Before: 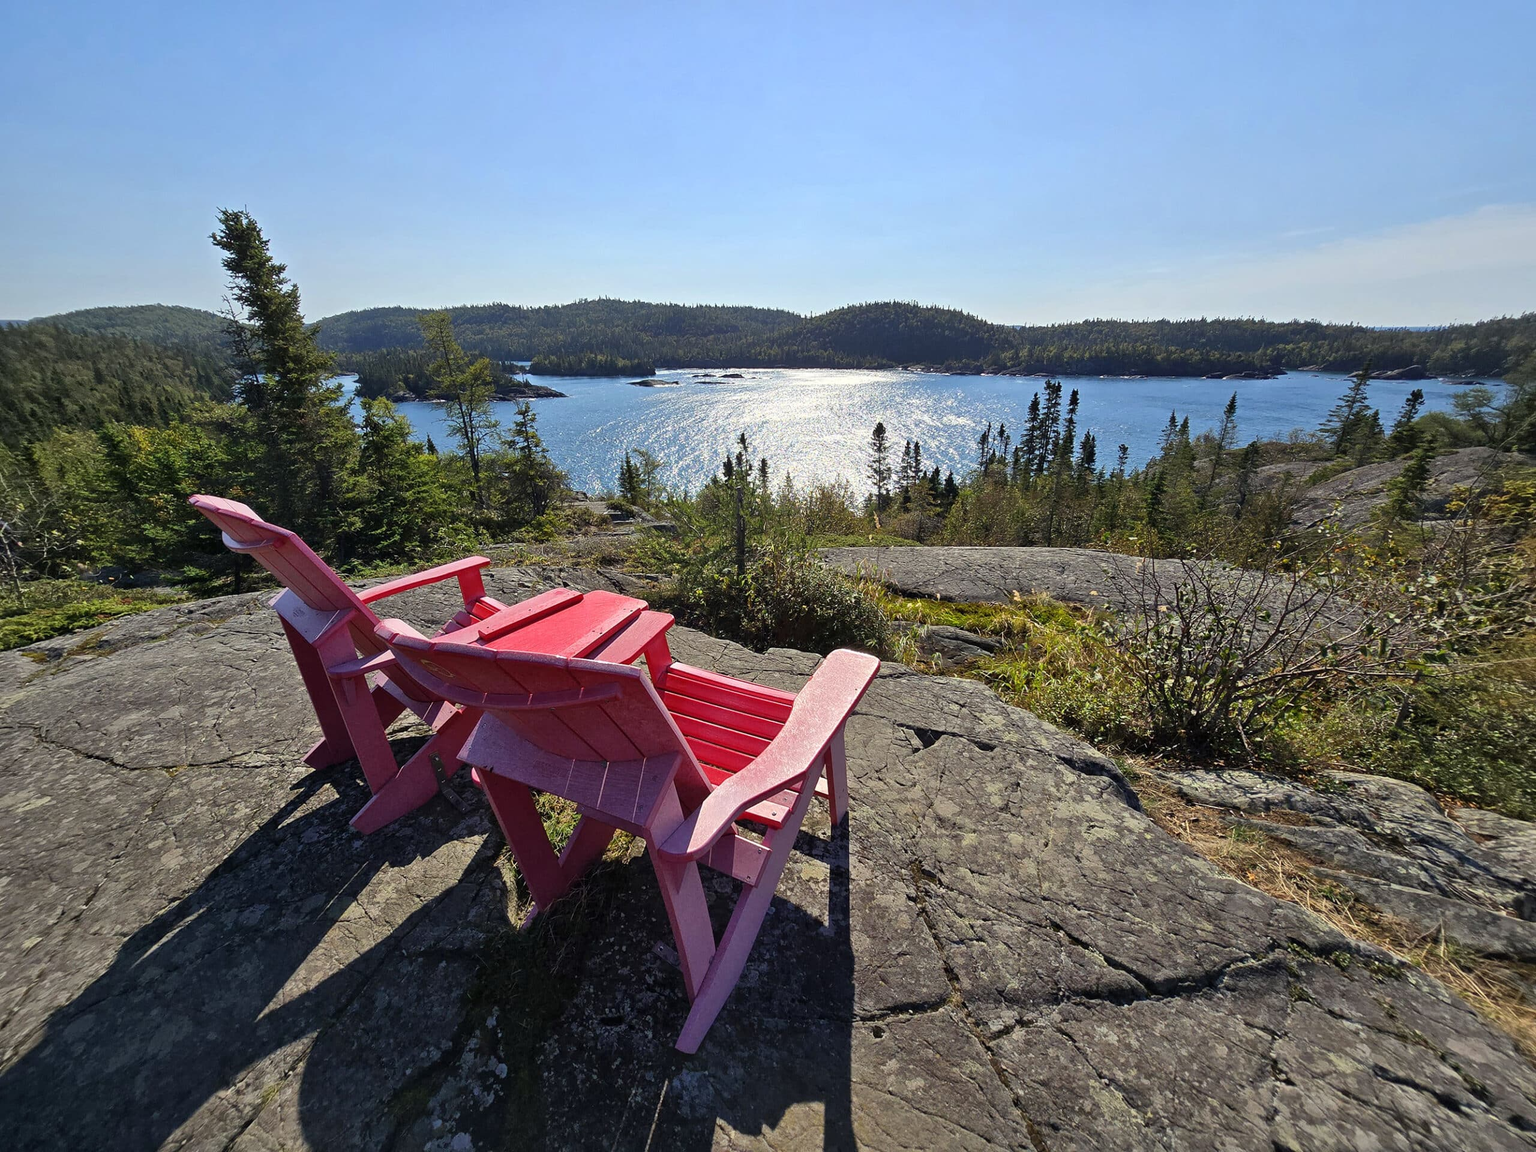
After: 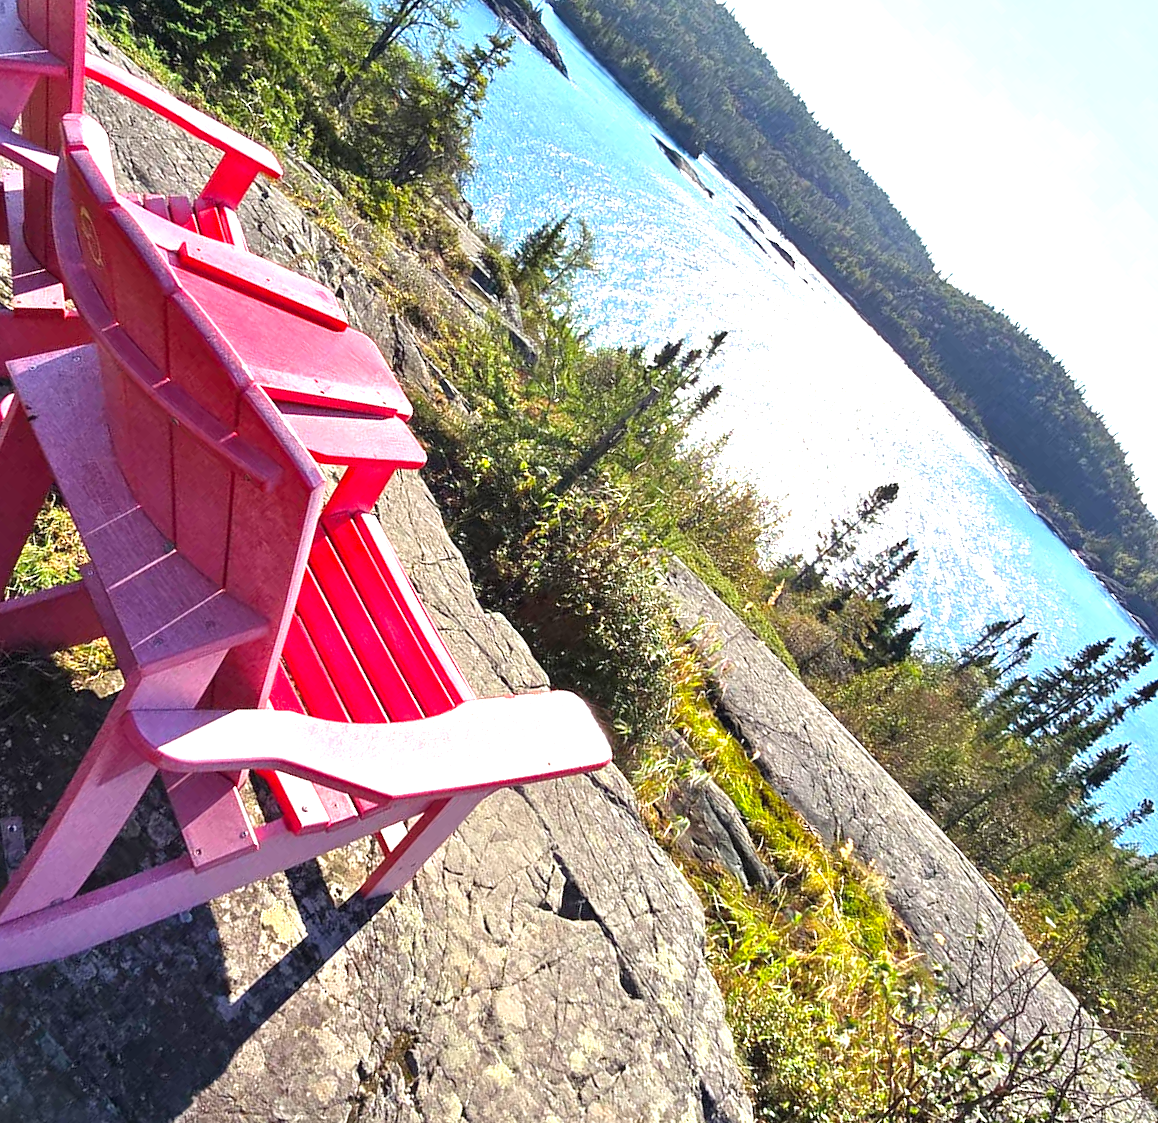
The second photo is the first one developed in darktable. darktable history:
exposure: black level correction 0, exposure 1.402 EV, compensate highlight preservation false
crop and rotate: angle -46.16°, top 16.18%, right 0.787%, bottom 11.646%
